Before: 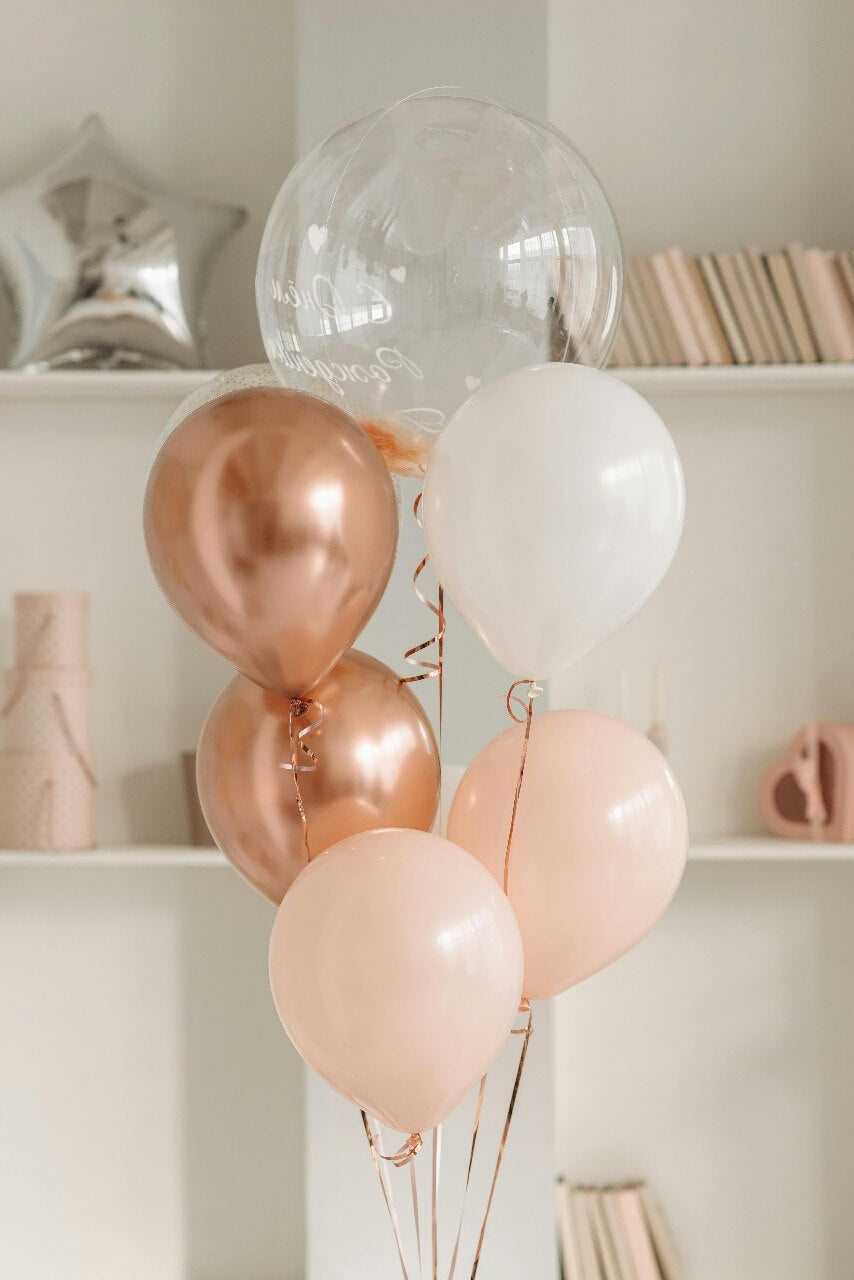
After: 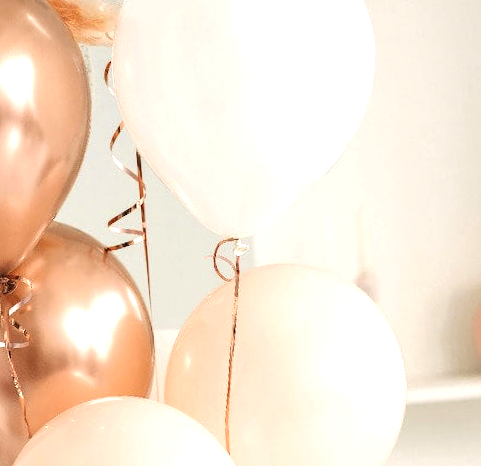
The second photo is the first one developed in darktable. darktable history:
rotate and perspective: rotation -4.86°, automatic cropping off
tone equalizer "contrast tone curve: medium": -8 EV -0.75 EV, -7 EV -0.7 EV, -6 EV -0.6 EV, -5 EV -0.4 EV, -3 EV 0.4 EV, -2 EV 0.6 EV, -1 EV 0.7 EV, +0 EV 0.75 EV, edges refinement/feathering 500, mask exposure compensation -1.57 EV, preserve details no
exposure: exposure 0.078 EV
crop: left 36.607%, top 34.735%, right 13.146%, bottom 30.611%
